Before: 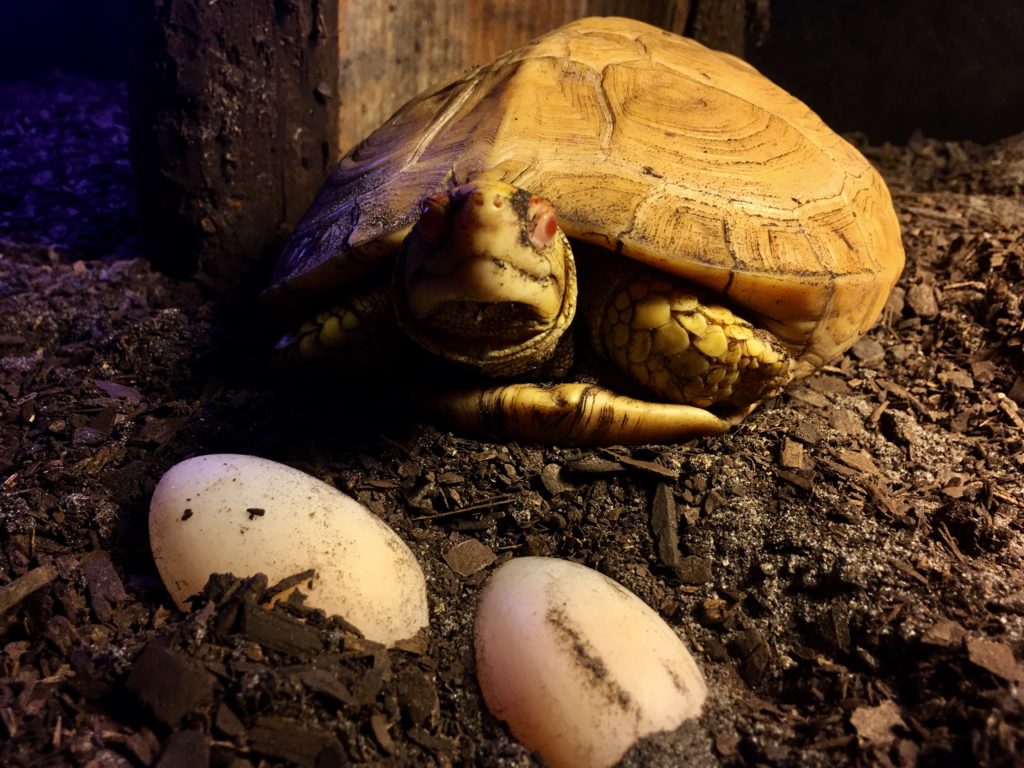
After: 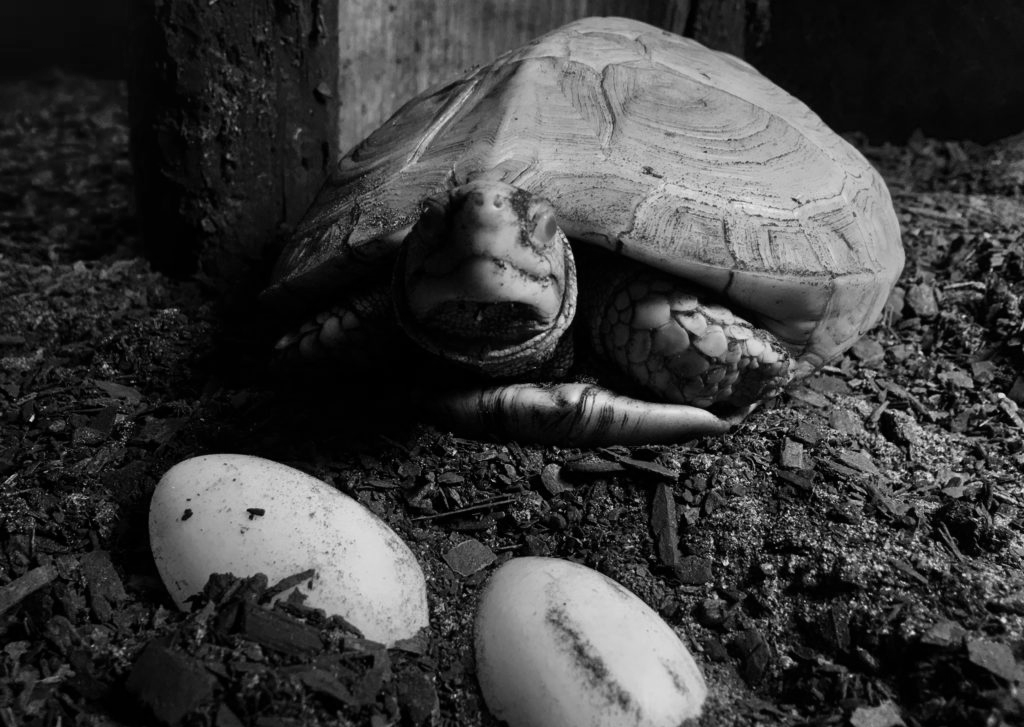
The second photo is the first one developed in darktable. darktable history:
crop and rotate: top 0.009%, bottom 5.255%
color calibration: output gray [0.28, 0.41, 0.31, 0], illuminant Planckian (black body), x 0.375, y 0.374, temperature 4105.34 K
